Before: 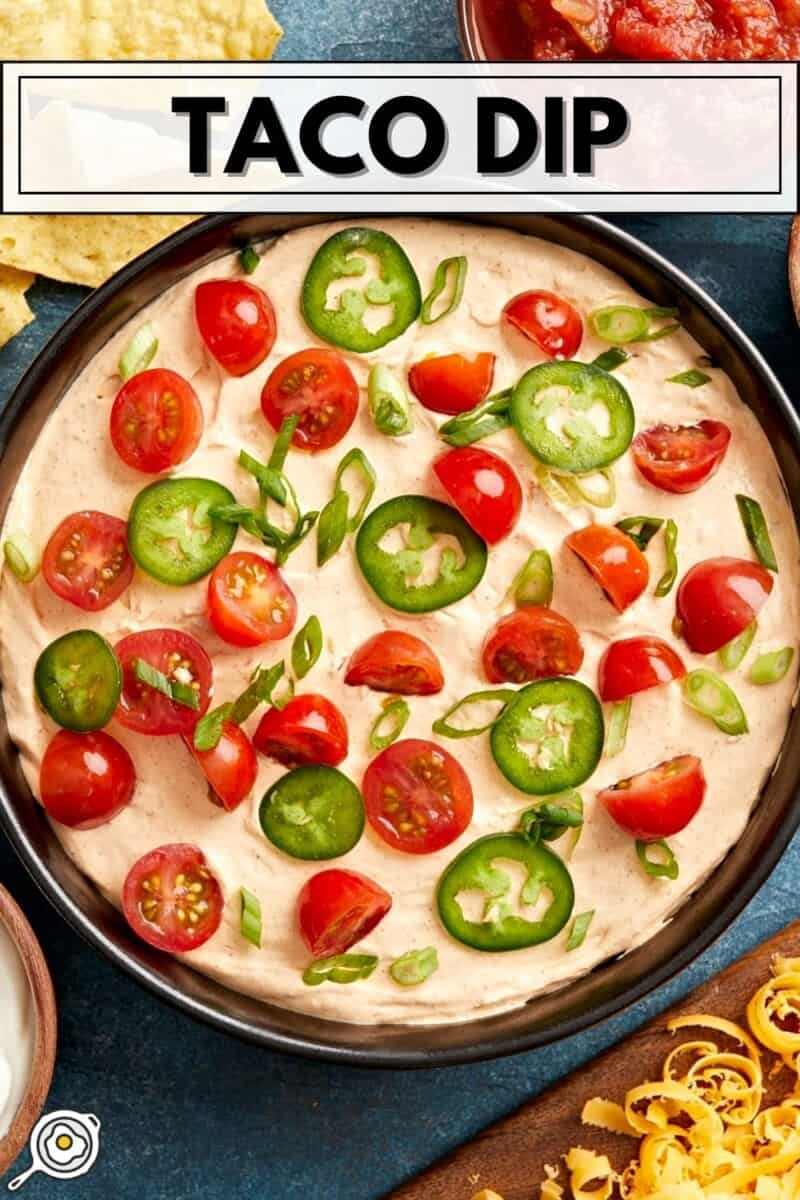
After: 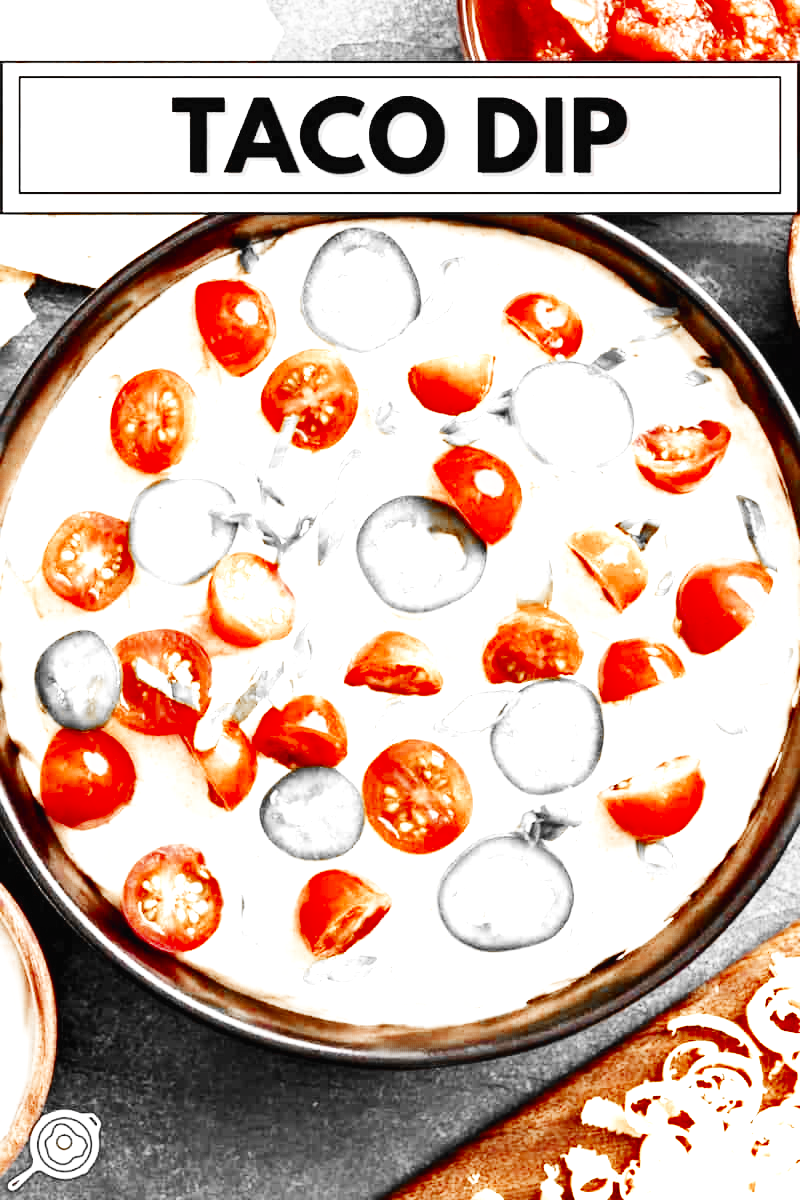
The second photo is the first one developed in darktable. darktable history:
base curve: curves: ch0 [(0, 0.003) (0.001, 0.002) (0.006, 0.004) (0.02, 0.022) (0.048, 0.086) (0.094, 0.234) (0.162, 0.431) (0.258, 0.629) (0.385, 0.8) (0.548, 0.918) (0.751, 0.988) (1, 1)], preserve colors none
exposure: exposure 0.736 EV, compensate exposure bias true, compensate highlight preservation false
color zones: curves: ch0 [(0, 0.497) (0.096, 0.361) (0.221, 0.538) (0.429, 0.5) (0.571, 0.5) (0.714, 0.5) (0.857, 0.5) (1, 0.497)]; ch1 [(0, 0.5) (0.143, 0.5) (0.257, -0.002) (0.429, 0.04) (0.571, -0.001) (0.714, -0.015) (0.857, 0.024) (1, 0.5)]
